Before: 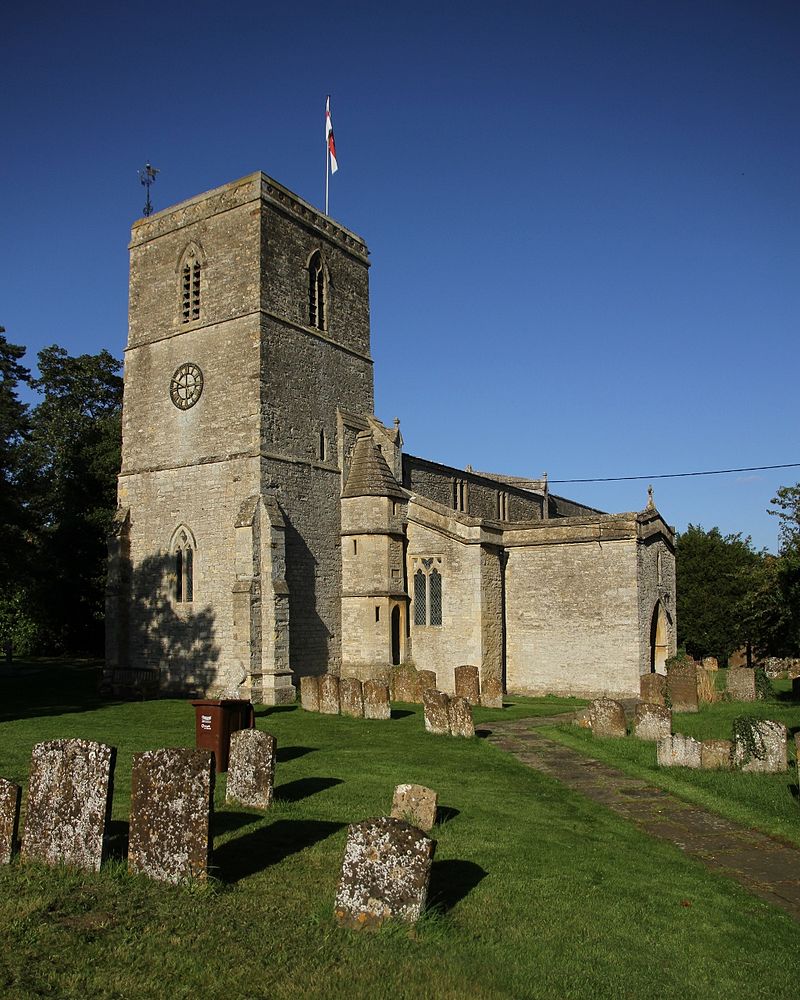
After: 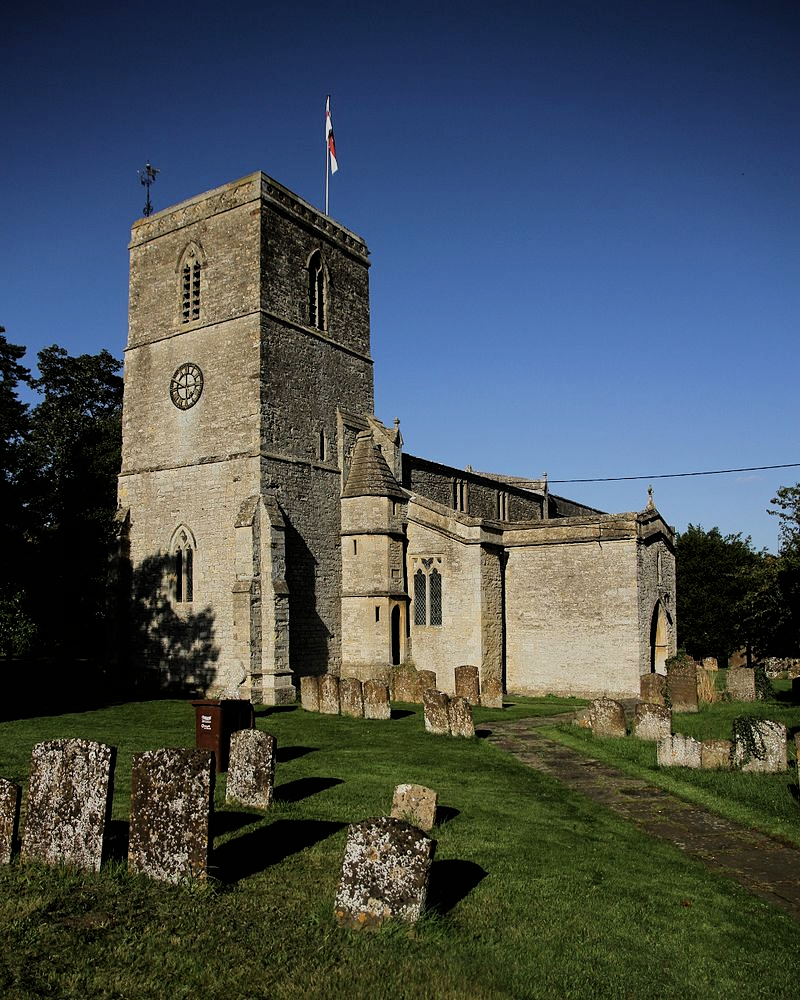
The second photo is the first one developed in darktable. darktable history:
filmic rgb: black relative exposure -5.04 EV, white relative exposure 3.98 EV, threshold 5.98 EV, hardness 2.87, contrast 1.296, highlights saturation mix -29.75%, contrast in shadows safe, enable highlight reconstruction true
